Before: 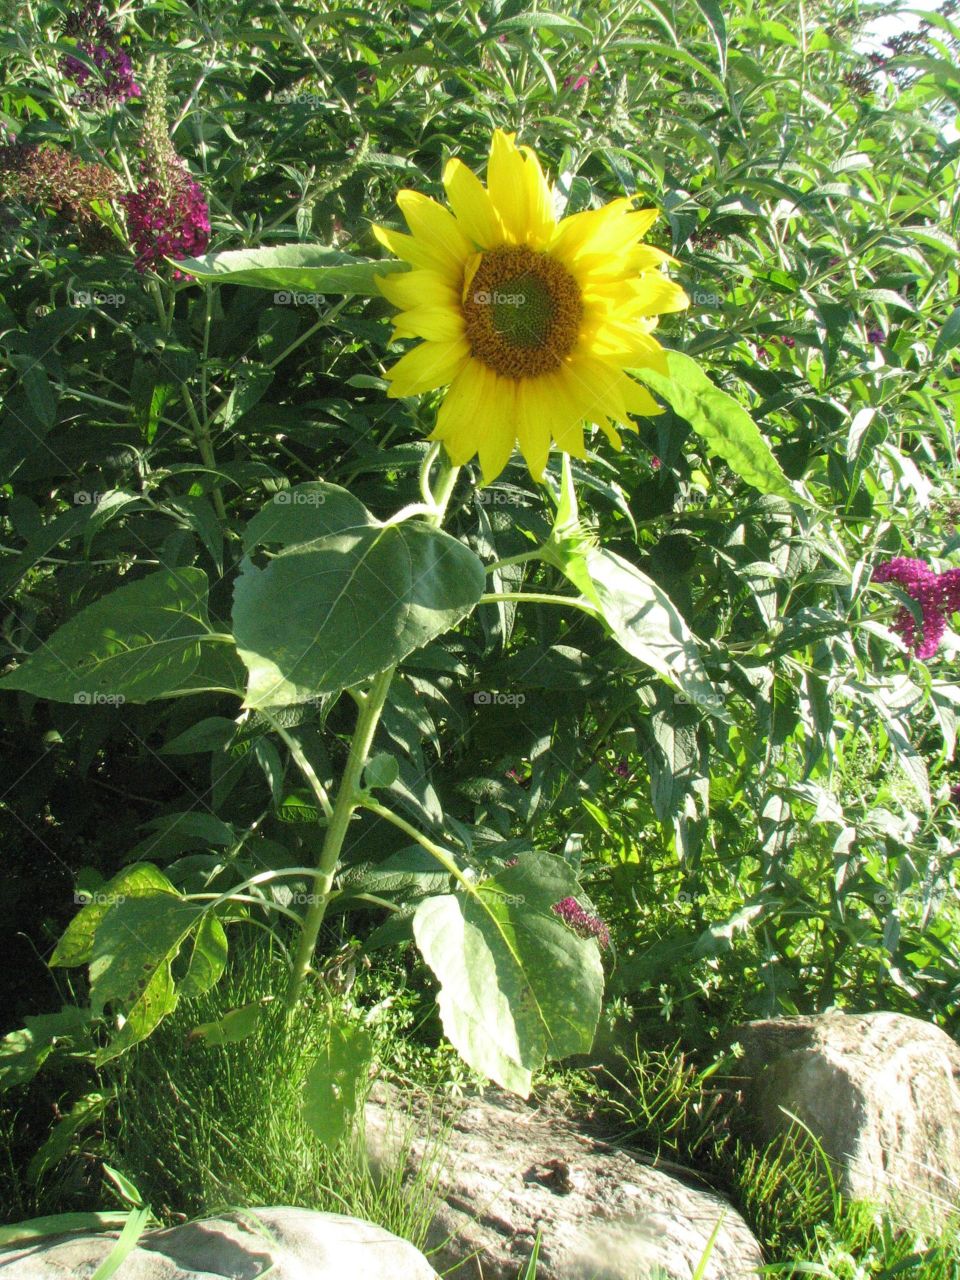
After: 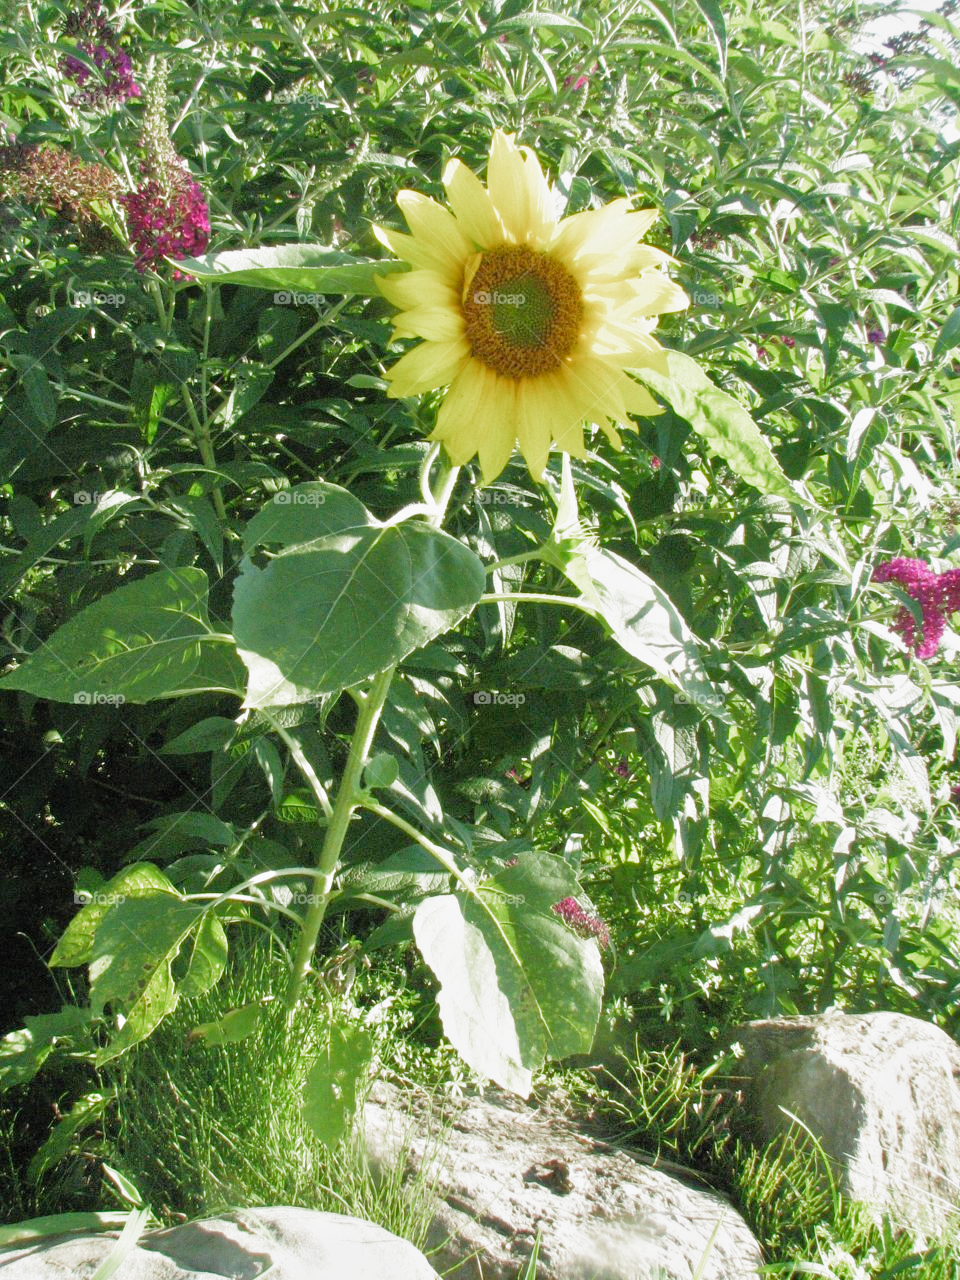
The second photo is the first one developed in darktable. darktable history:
tone equalizer: -8 EV 1.01 EV, -7 EV 0.969 EV, -6 EV 0.976 EV, -5 EV 1.03 EV, -4 EV 1.01 EV, -3 EV 0.752 EV, -2 EV 0.485 EV, -1 EV 0.254 EV, mask exposure compensation -0.505 EV
filmic rgb: black relative exposure -9.56 EV, white relative exposure 3.02 EV, hardness 6.17, preserve chrominance no, color science v5 (2021)
